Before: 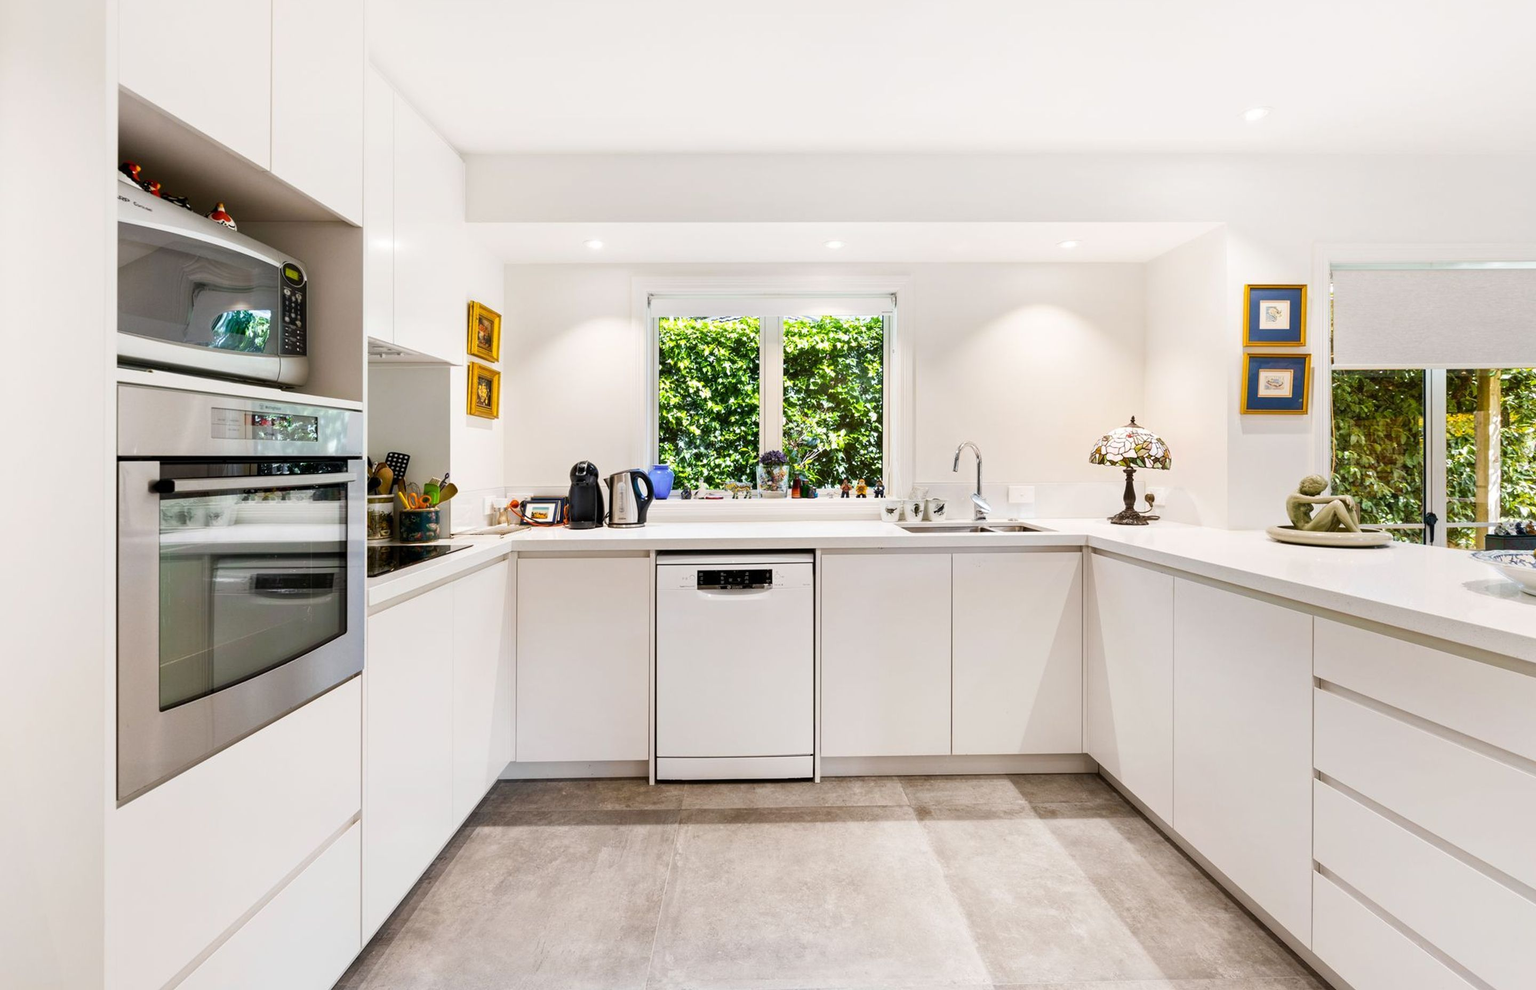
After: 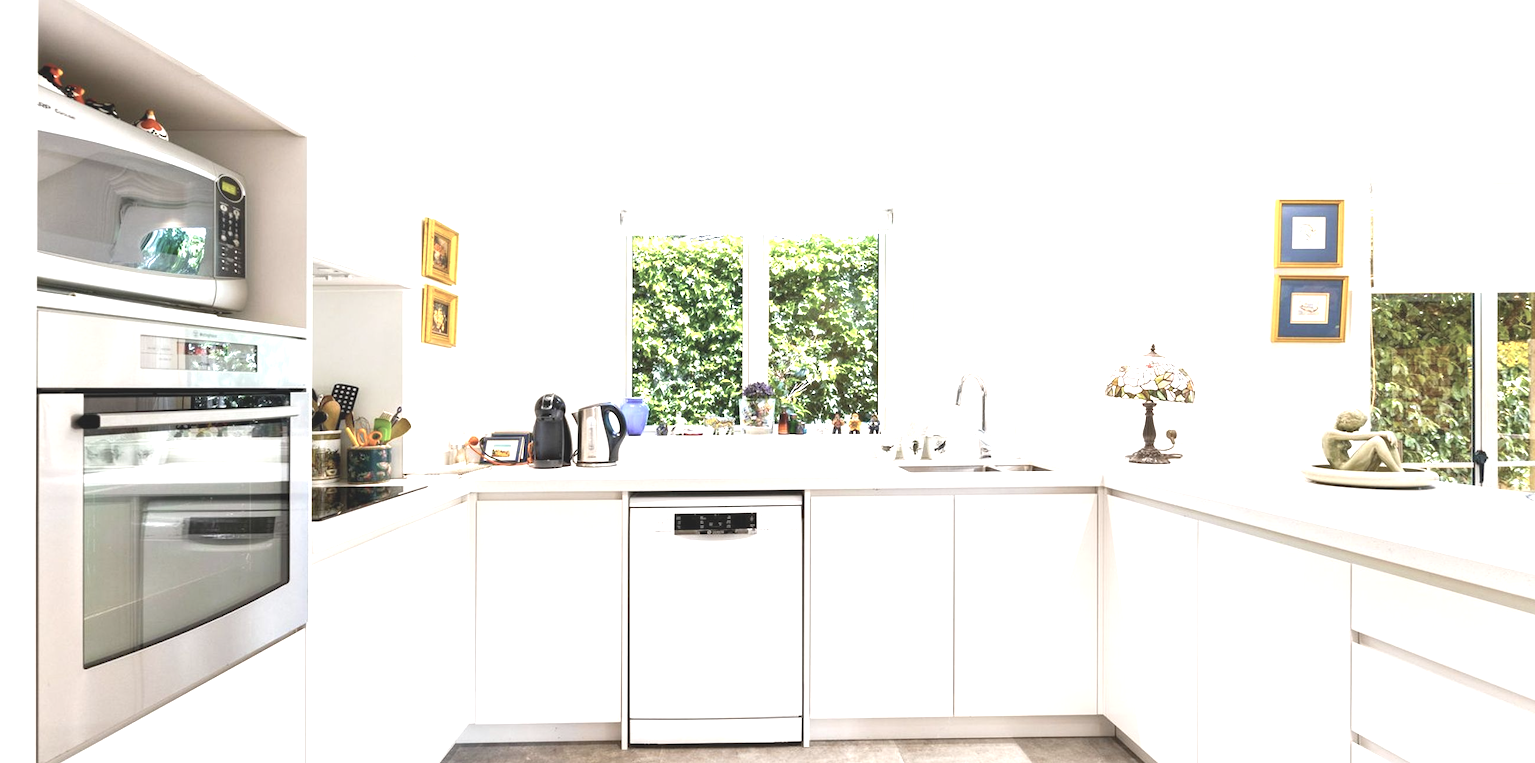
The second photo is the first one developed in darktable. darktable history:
exposure: black level correction 0, exposure 1.662 EV, compensate exposure bias true, compensate highlight preservation false
crop: left 5.486%, top 10.425%, right 3.498%, bottom 19.348%
contrast brightness saturation: contrast -0.251, saturation -0.436
